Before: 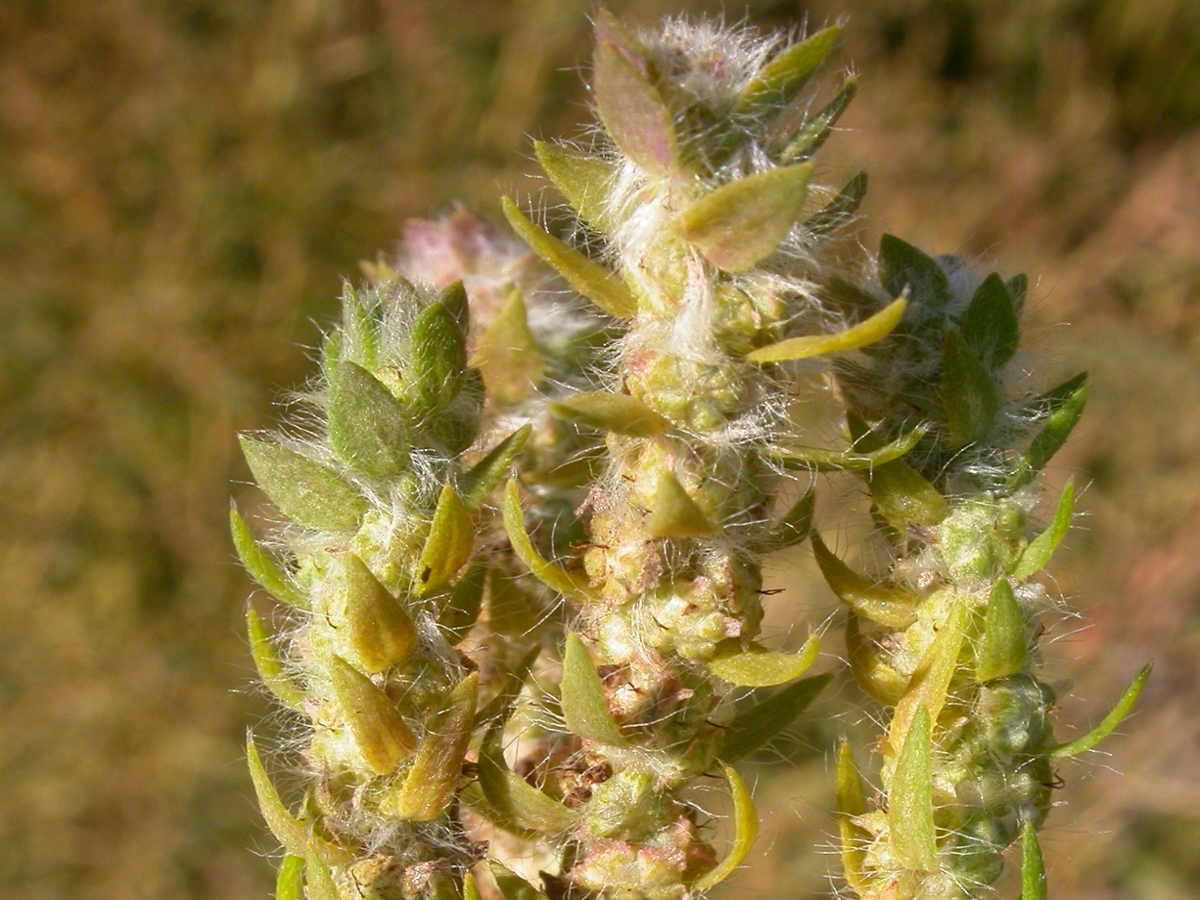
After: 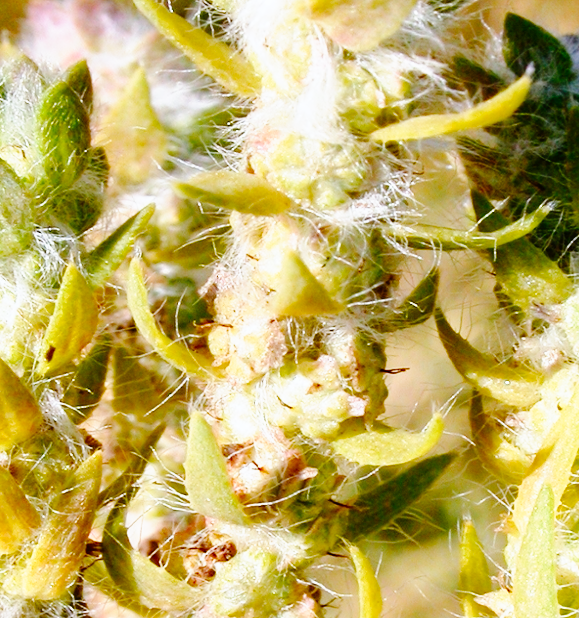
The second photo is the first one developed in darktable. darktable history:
crop: left 31.379%, top 24.658%, right 20.326%, bottom 6.628%
color calibration: illuminant as shot in camera, x 0.37, y 0.382, temperature 4313.32 K
base curve: curves: ch0 [(0, 0) (0.028, 0.03) (0.121, 0.232) (0.46, 0.748) (0.859, 0.968) (1, 1)], preserve colors none
tone curve: curves: ch0 [(0, 0) (0.003, 0) (0.011, 0.001) (0.025, 0.003) (0.044, 0.005) (0.069, 0.012) (0.1, 0.023) (0.136, 0.039) (0.177, 0.088) (0.224, 0.15) (0.277, 0.239) (0.335, 0.334) (0.399, 0.43) (0.468, 0.526) (0.543, 0.621) (0.623, 0.711) (0.709, 0.791) (0.801, 0.87) (0.898, 0.949) (1, 1)], preserve colors none
exposure: exposure -0.157 EV, compensate highlight preservation false
color correction: highlights a* -0.182, highlights b* -0.124
